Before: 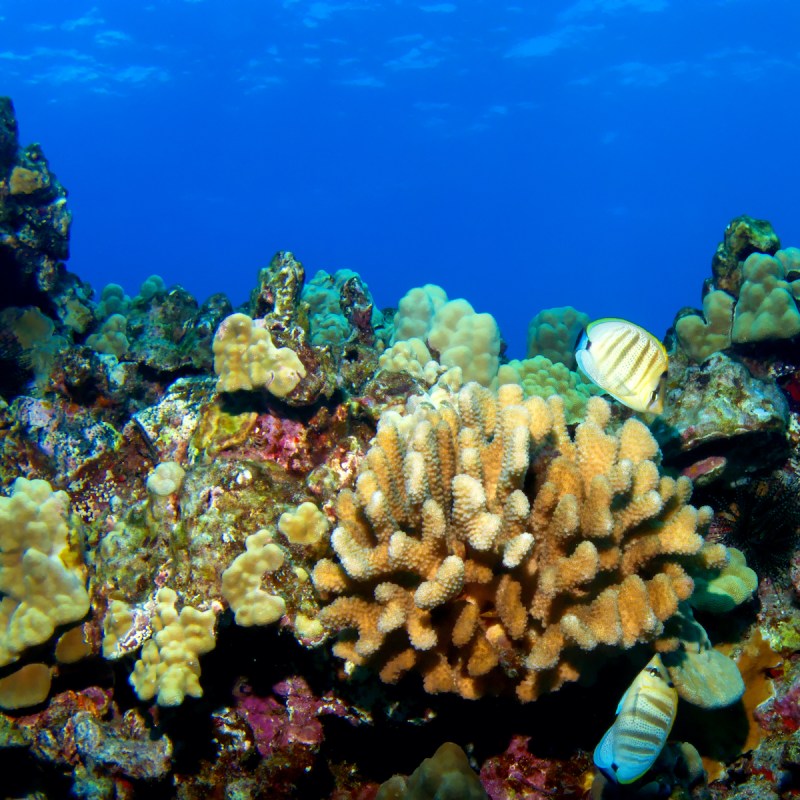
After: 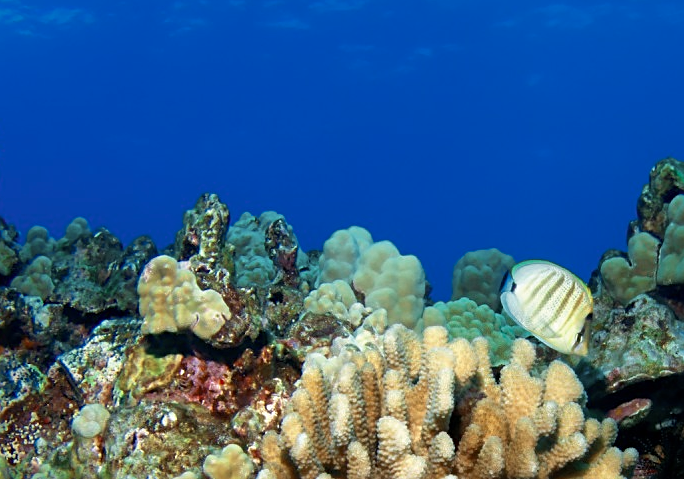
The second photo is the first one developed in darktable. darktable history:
color zones: curves: ch0 [(0, 0.5) (0.125, 0.4) (0.25, 0.5) (0.375, 0.4) (0.5, 0.4) (0.625, 0.35) (0.75, 0.35) (0.875, 0.5)]; ch1 [(0, 0.35) (0.125, 0.45) (0.25, 0.35) (0.375, 0.35) (0.5, 0.35) (0.625, 0.35) (0.75, 0.45) (0.875, 0.35)]; ch2 [(0, 0.6) (0.125, 0.5) (0.25, 0.5) (0.375, 0.6) (0.5, 0.6) (0.625, 0.5) (0.75, 0.5) (0.875, 0.5)]
crop and rotate: left 9.432%, top 7.268%, right 4.953%, bottom 32.762%
sharpen: on, module defaults
